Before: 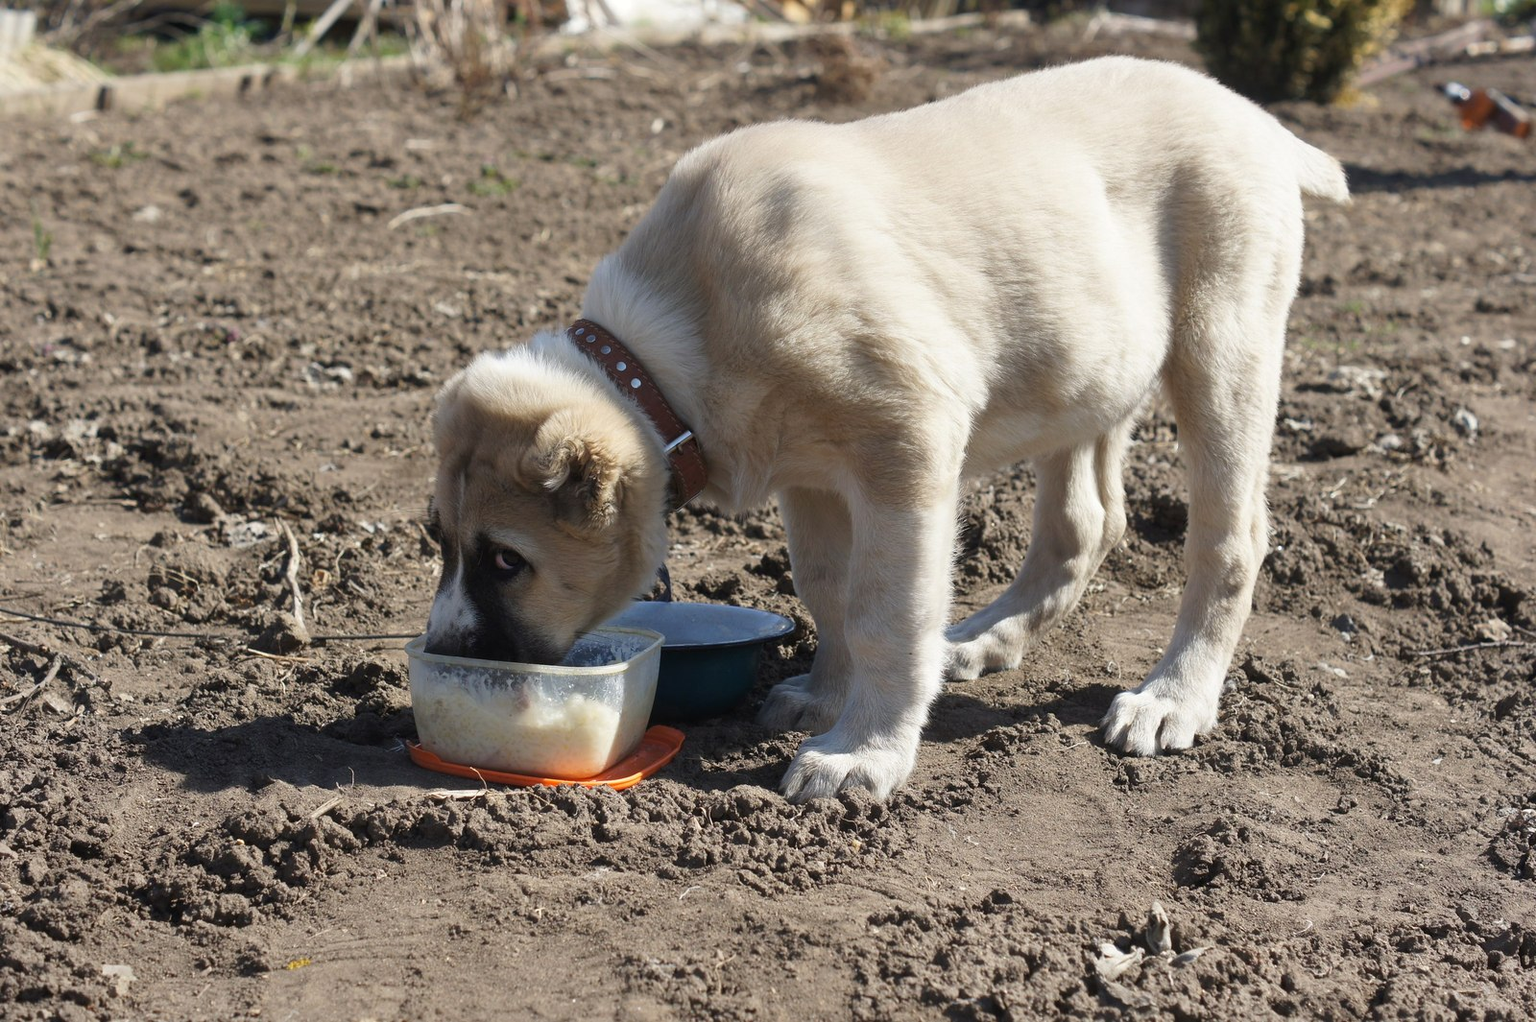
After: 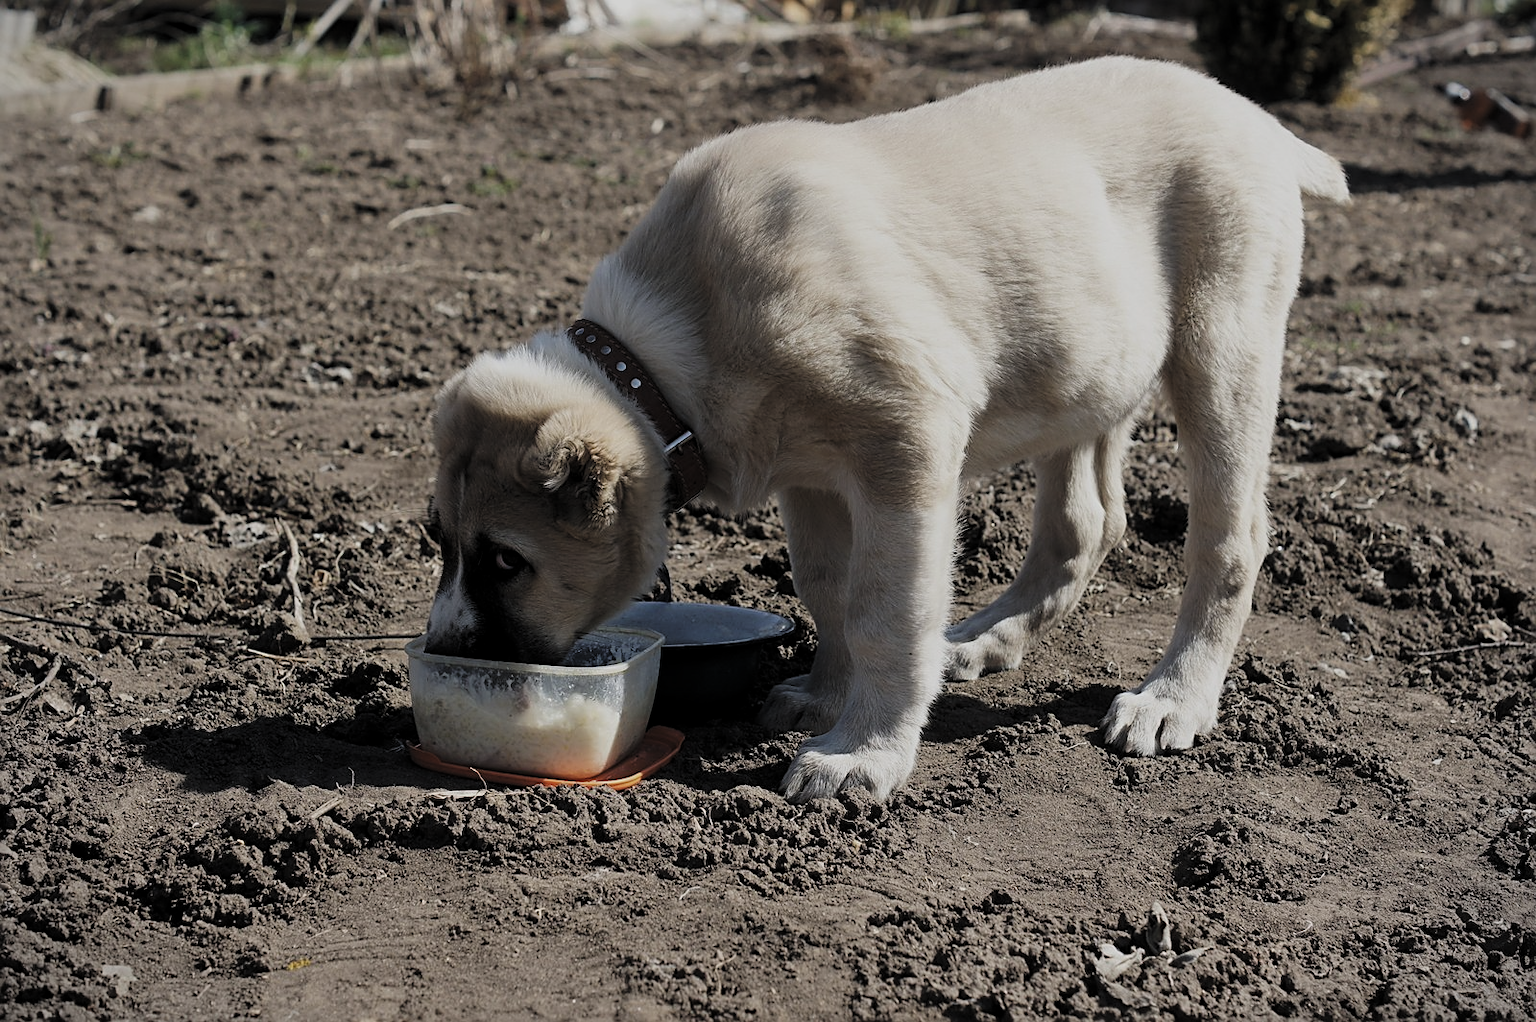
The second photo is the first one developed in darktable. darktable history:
filmic rgb: black relative exposure -7.65 EV, white relative exposure 4.56 EV, hardness 3.61
sharpen: amount 0.495
levels: levels [0.101, 0.578, 0.953]
vignetting: fall-off start 97.17%, width/height ratio 1.184, unbound false
color correction: highlights a* 0.056, highlights b* -0.723
exposure: black level correction -0.015, compensate highlight preservation false
tone equalizer: edges refinement/feathering 500, mask exposure compensation -1.57 EV, preserve details guided filter
